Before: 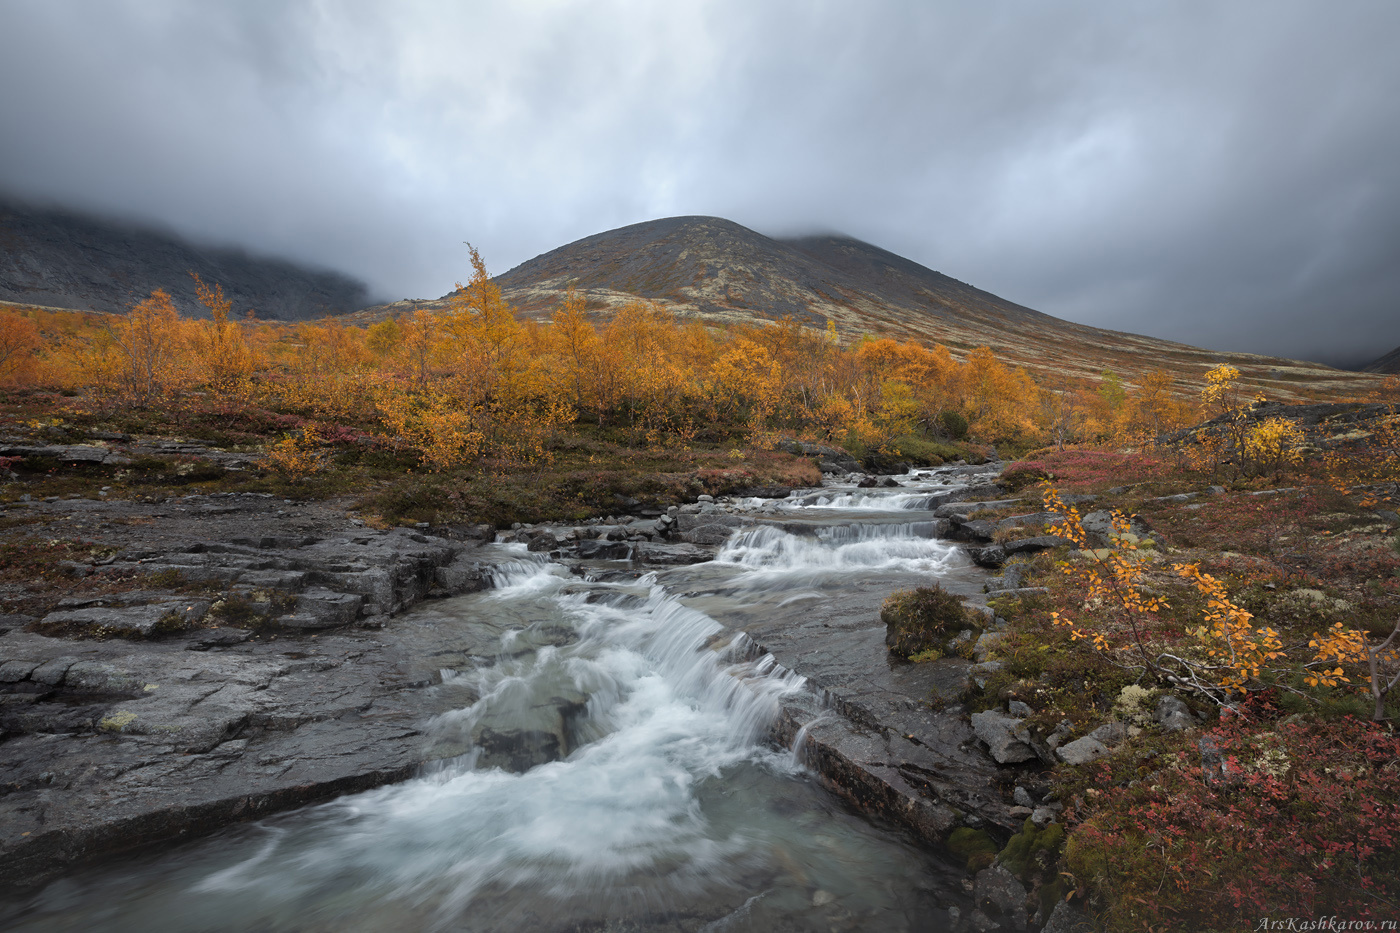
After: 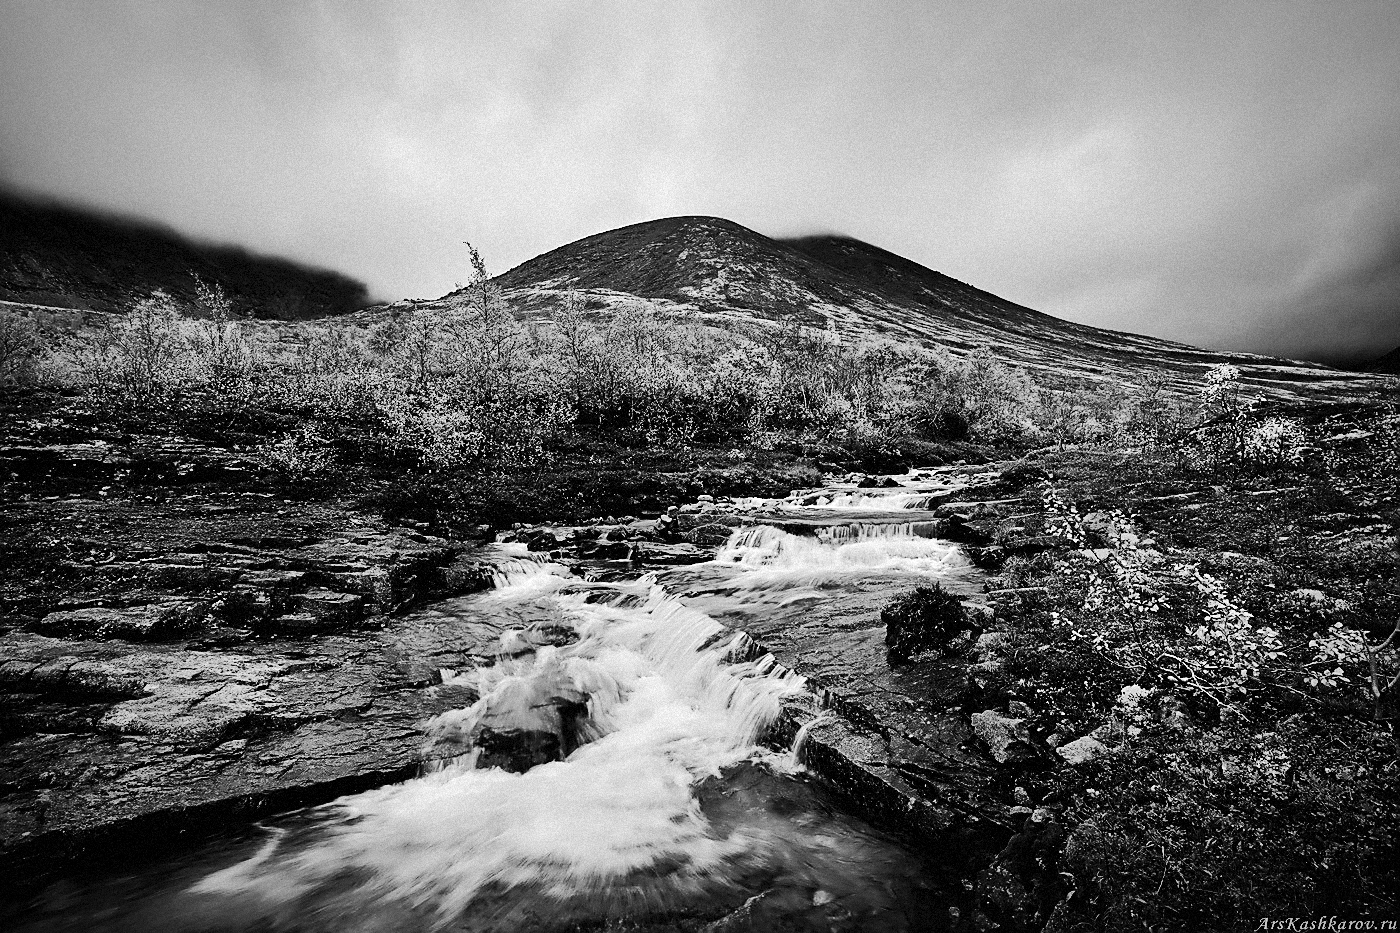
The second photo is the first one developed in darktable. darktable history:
contrast equalizer: y [[0.531, 0.548, 0.559, 0.557, 0.544, 0.527], [0.5 ×6], [0.5 ×6], [0 ×6], [0 ×6]]
exposure: exposure -0.36 EV, compensate highlight preservation false
grain: mid-tones bias 0%
shadows and highlights: shadows 25, highlights -48, soften with gaussian
sharpen: radius 1.4, amount 1.25, threshold 0.7
monochrome: on, module defaults
color correction: highlights a* -0.482, highlights b* 0.161, shadows a* 4.66, shadows b* 20.72
tone curve: curves: ch0 [(0, 0) (0.086, 0.006) (0.148, 0.021) (0.245, 0.105) (0.374, 0.401) (0.444, 0.631) (0.778, 0.915) (1, 1)], color space Lab, linked channels, preserve colors none
vignetting: fall-off radius 60%, automatic ratio true
